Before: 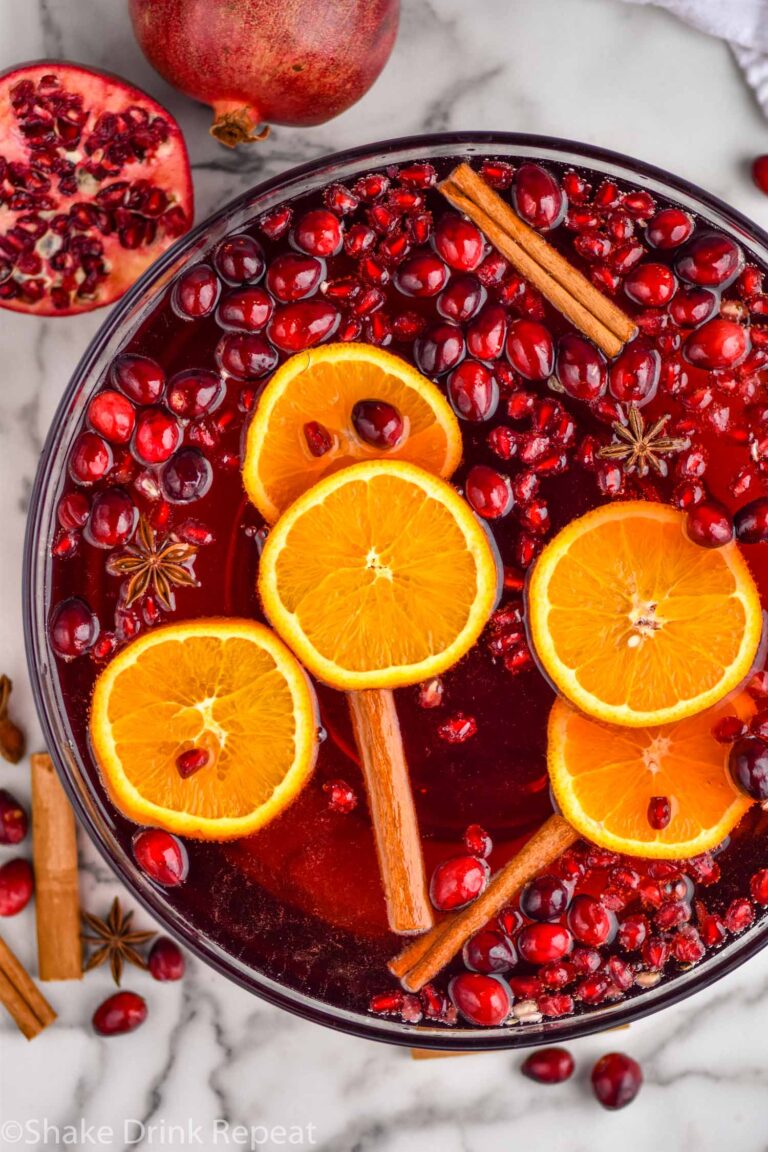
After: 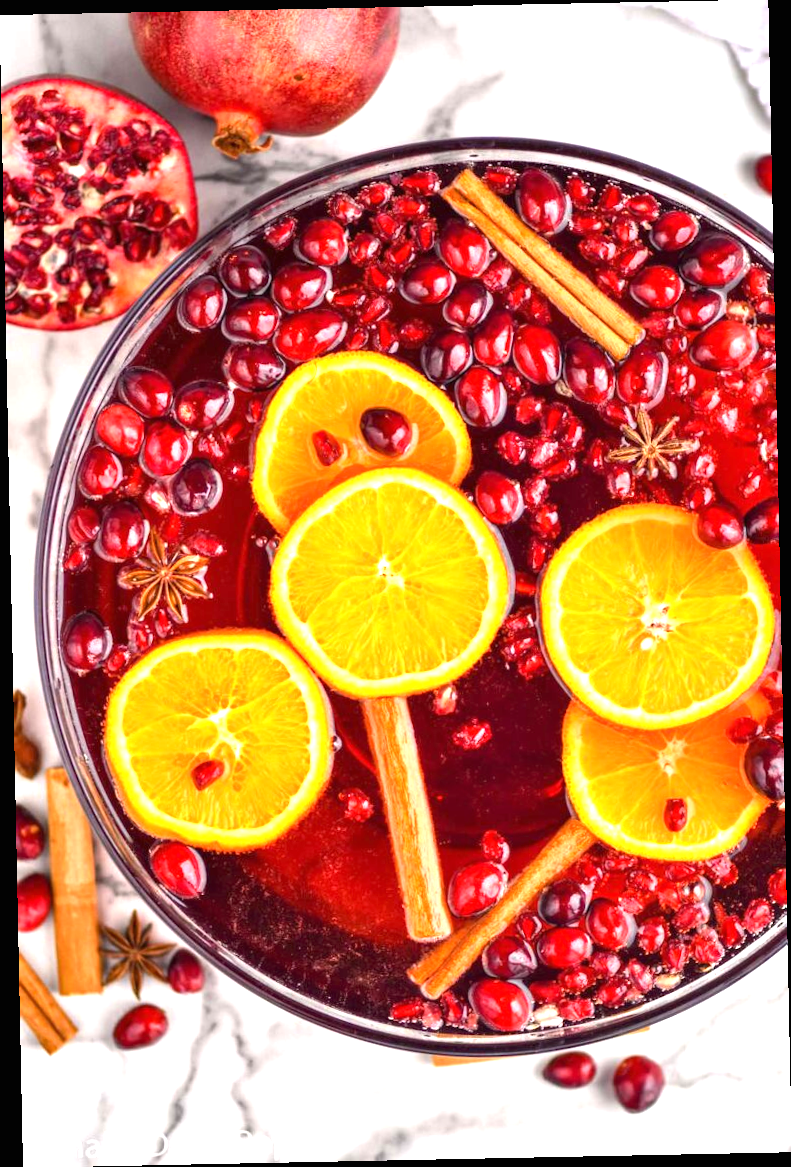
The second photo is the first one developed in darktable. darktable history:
rotate and perspective: rotation -1.17°, automatic cropping off
exposure: black level correction 0, exposure 1.2 EV, compensate exposure bias true, compensate highlight preservation false
